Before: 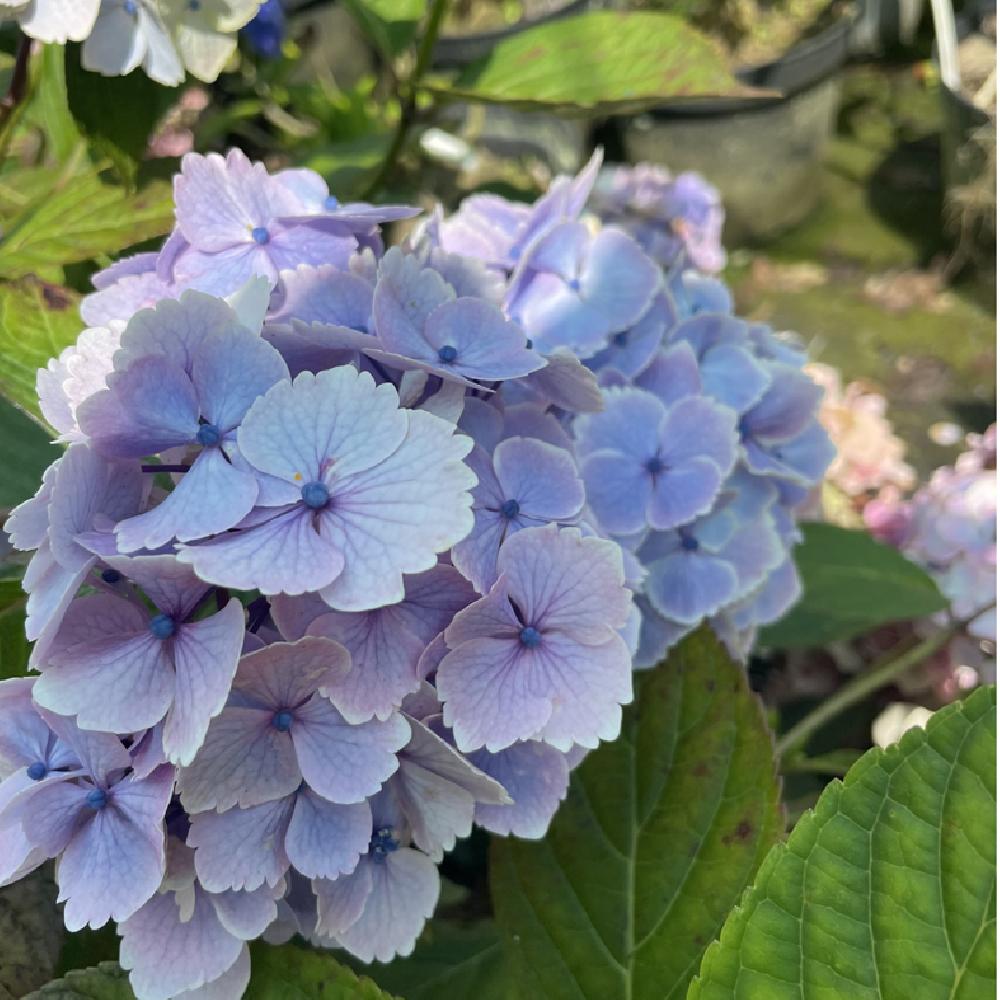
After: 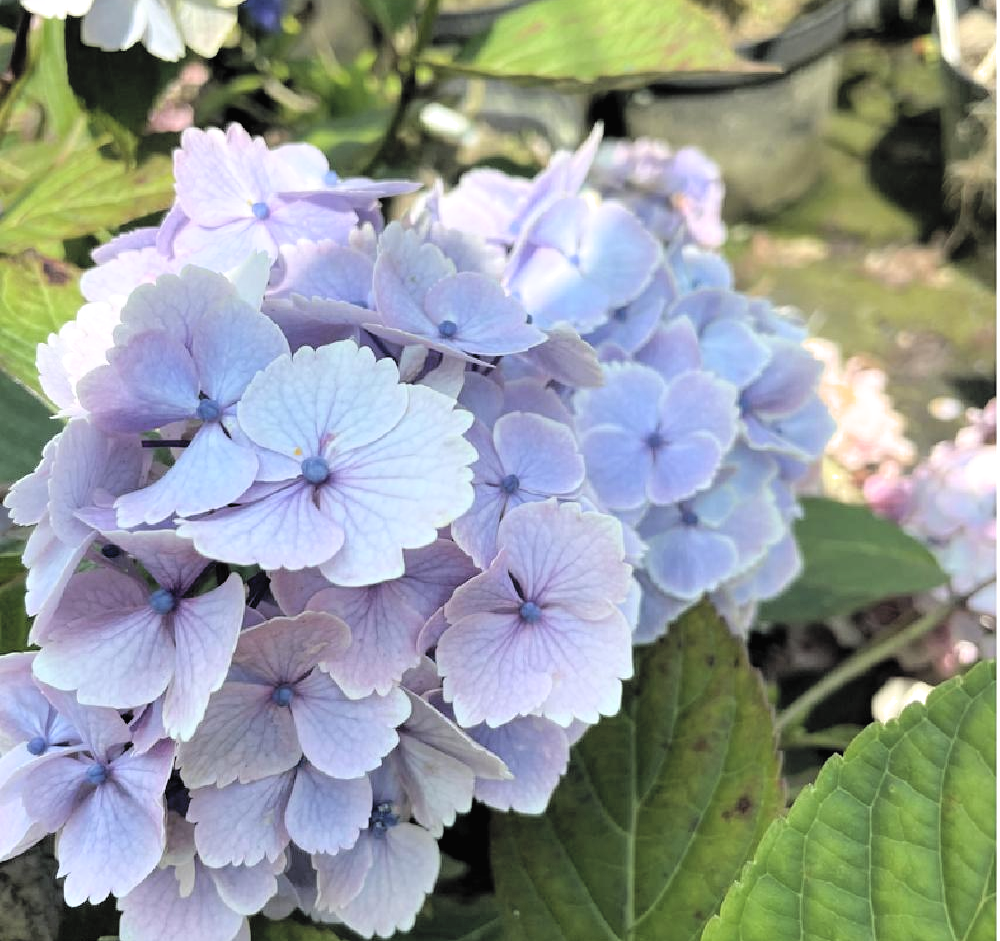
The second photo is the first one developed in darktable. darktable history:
crop and rotate: top 2.589%, bottom 3.228%
filmic rgb: black relative exposure -8.2 EV, white relative exposure 2.2 EV, target white luminance 99.978%, hardness 7.08, latitude 75%, contrast 1.323, highlights saturation mix -2.67%, shadows ↔ highlights balance 30.33%, color science v6 (2022)
contrast brightness saturation: brightness 0.272
